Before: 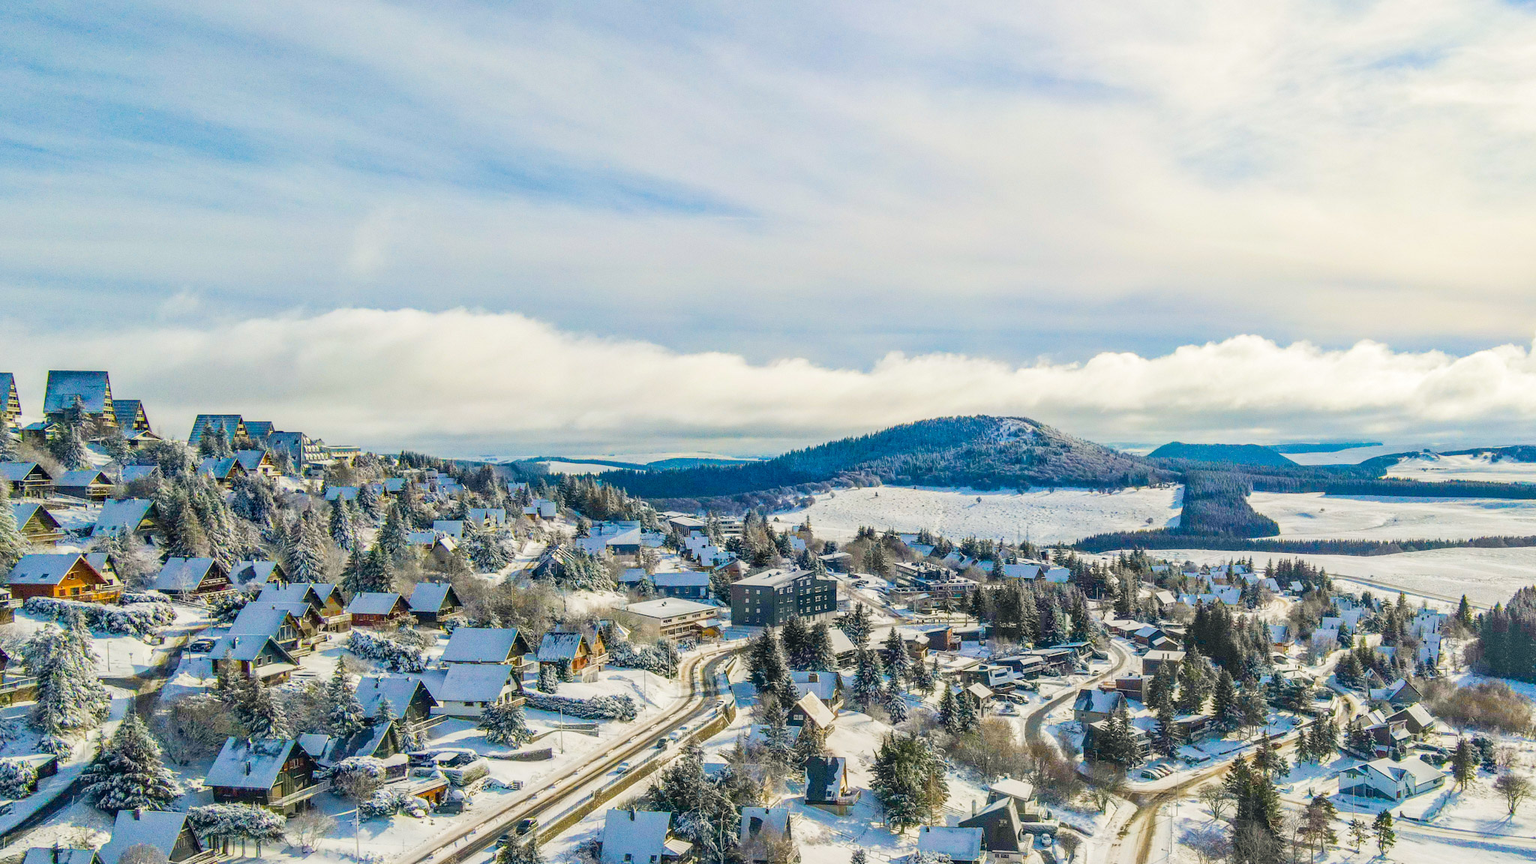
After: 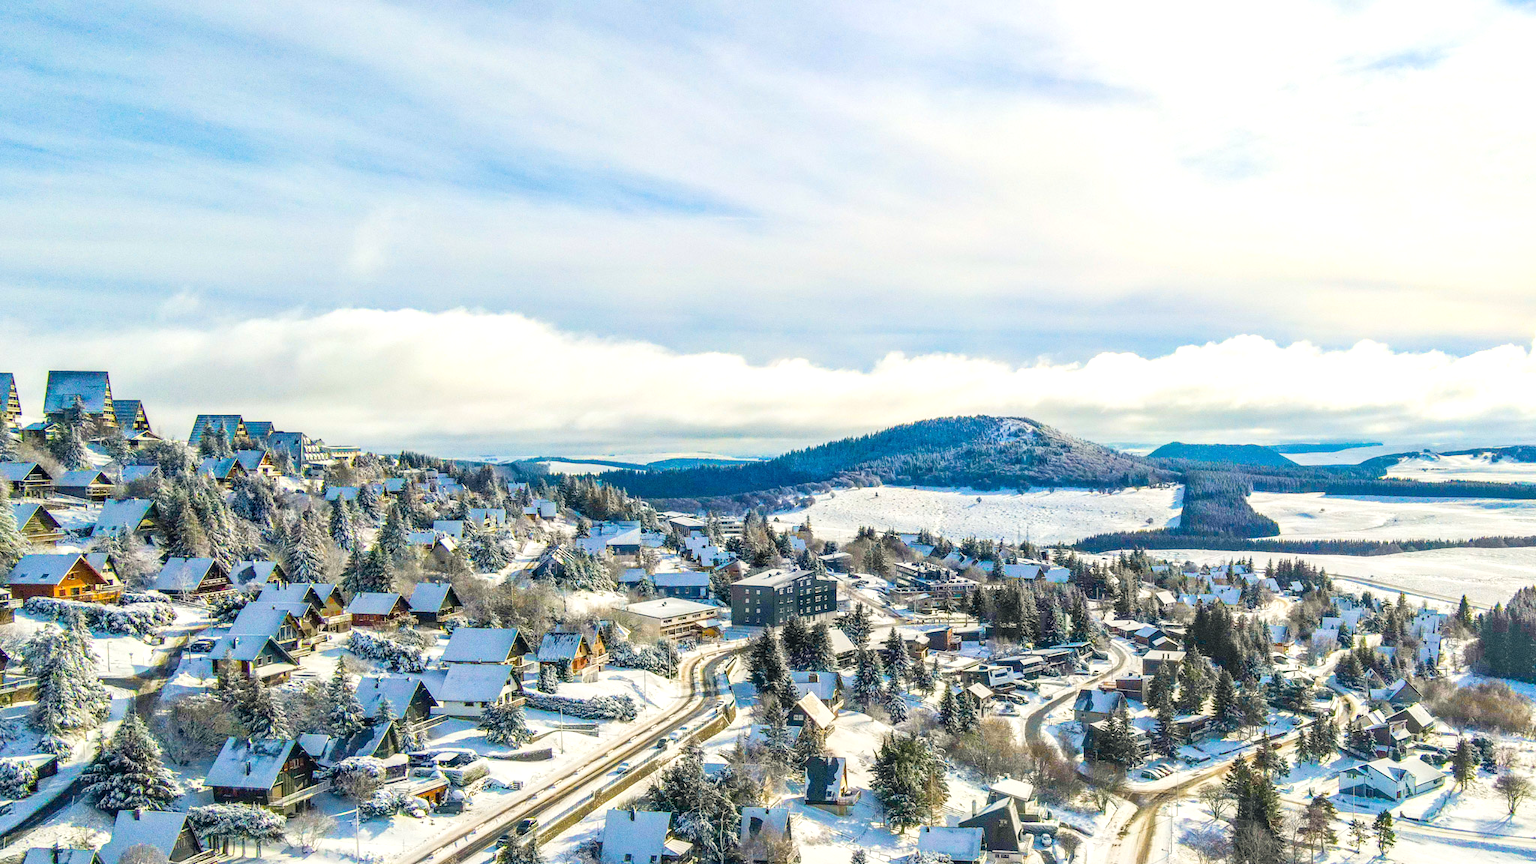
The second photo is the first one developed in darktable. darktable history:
tone equalizer: -8 EV -0.432 EV, -7 EV -0.422 EV, -6 EV -0.366 EV, -5 EV -0.193 EV, -3 EV 0.244 EV, -2 EV 0.309 EV, -1 EV 0.387 EV, +0 EV 0.411 EV
